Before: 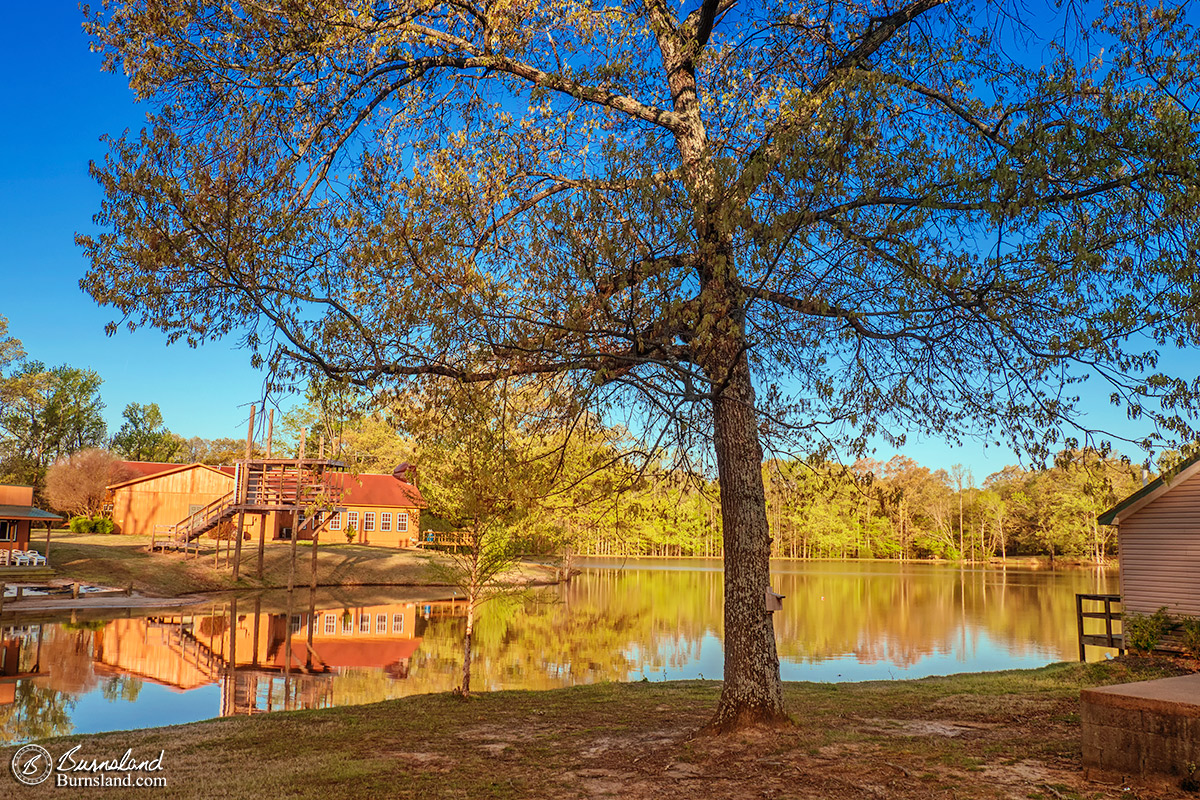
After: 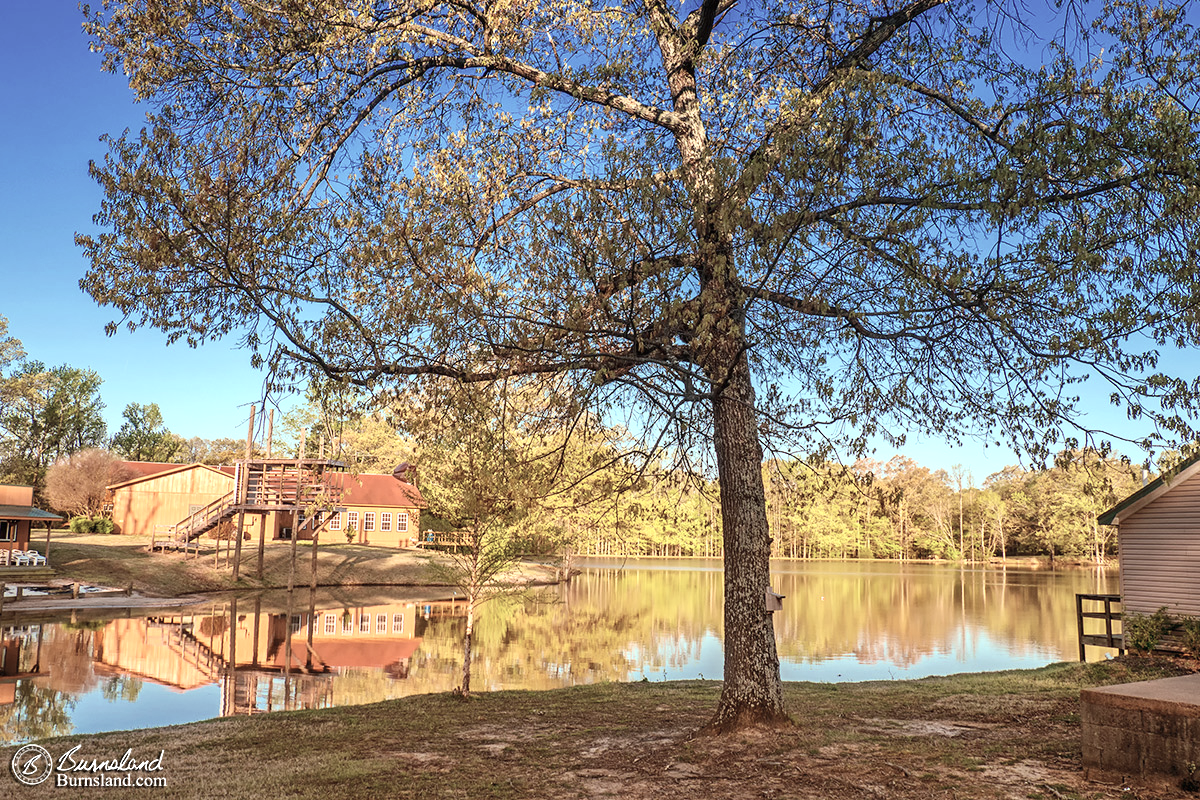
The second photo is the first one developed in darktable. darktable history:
contrast brightness saturation: contrast 0.099, saturation -0.376
exposure: black level correction 0, exposure 0.498 EV, compensate exposure bias true, compensate highlight preservation false
